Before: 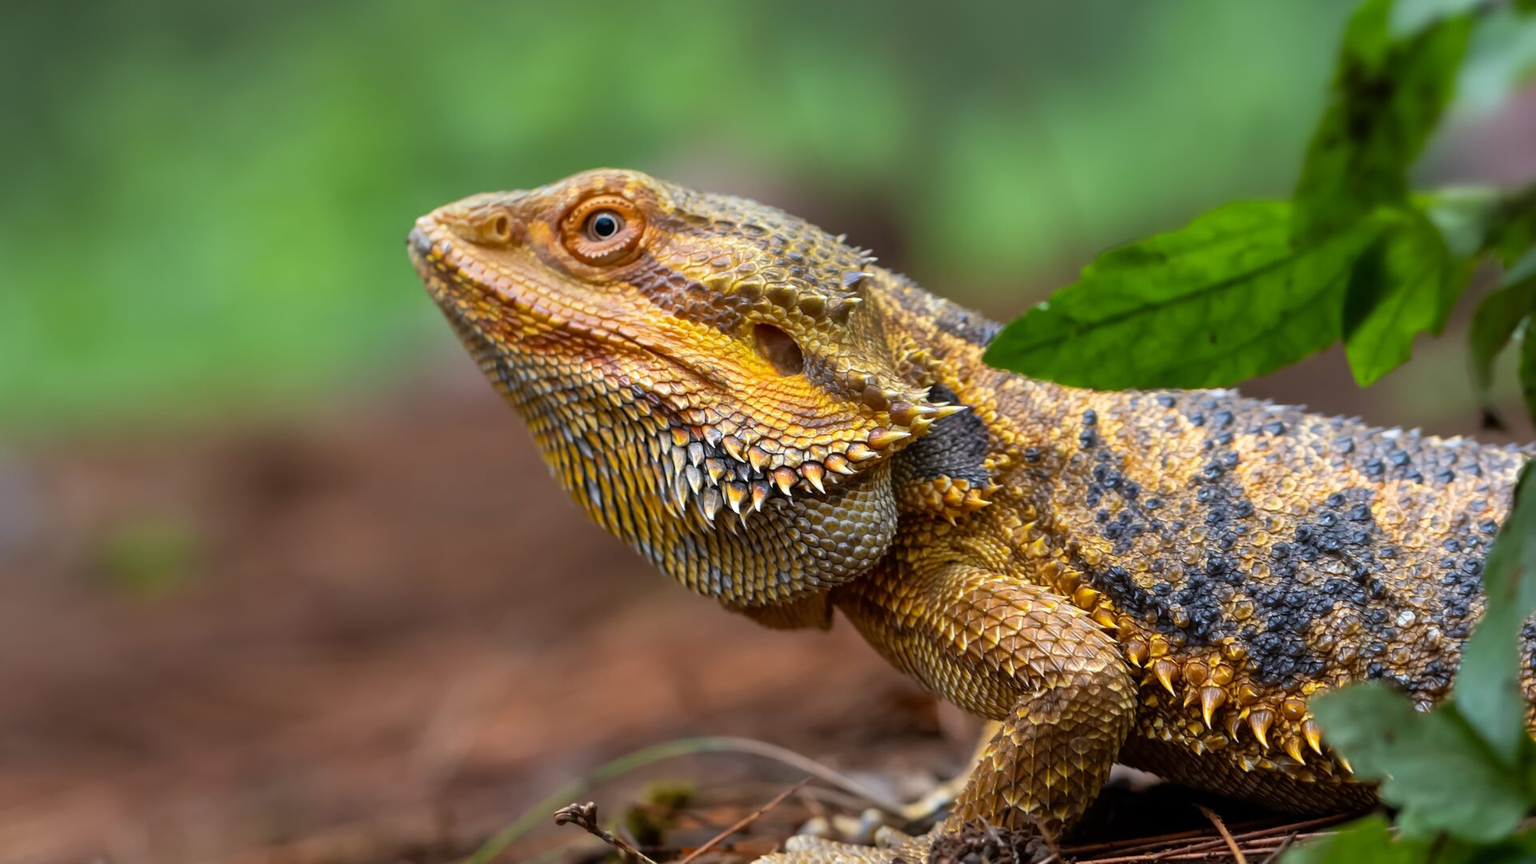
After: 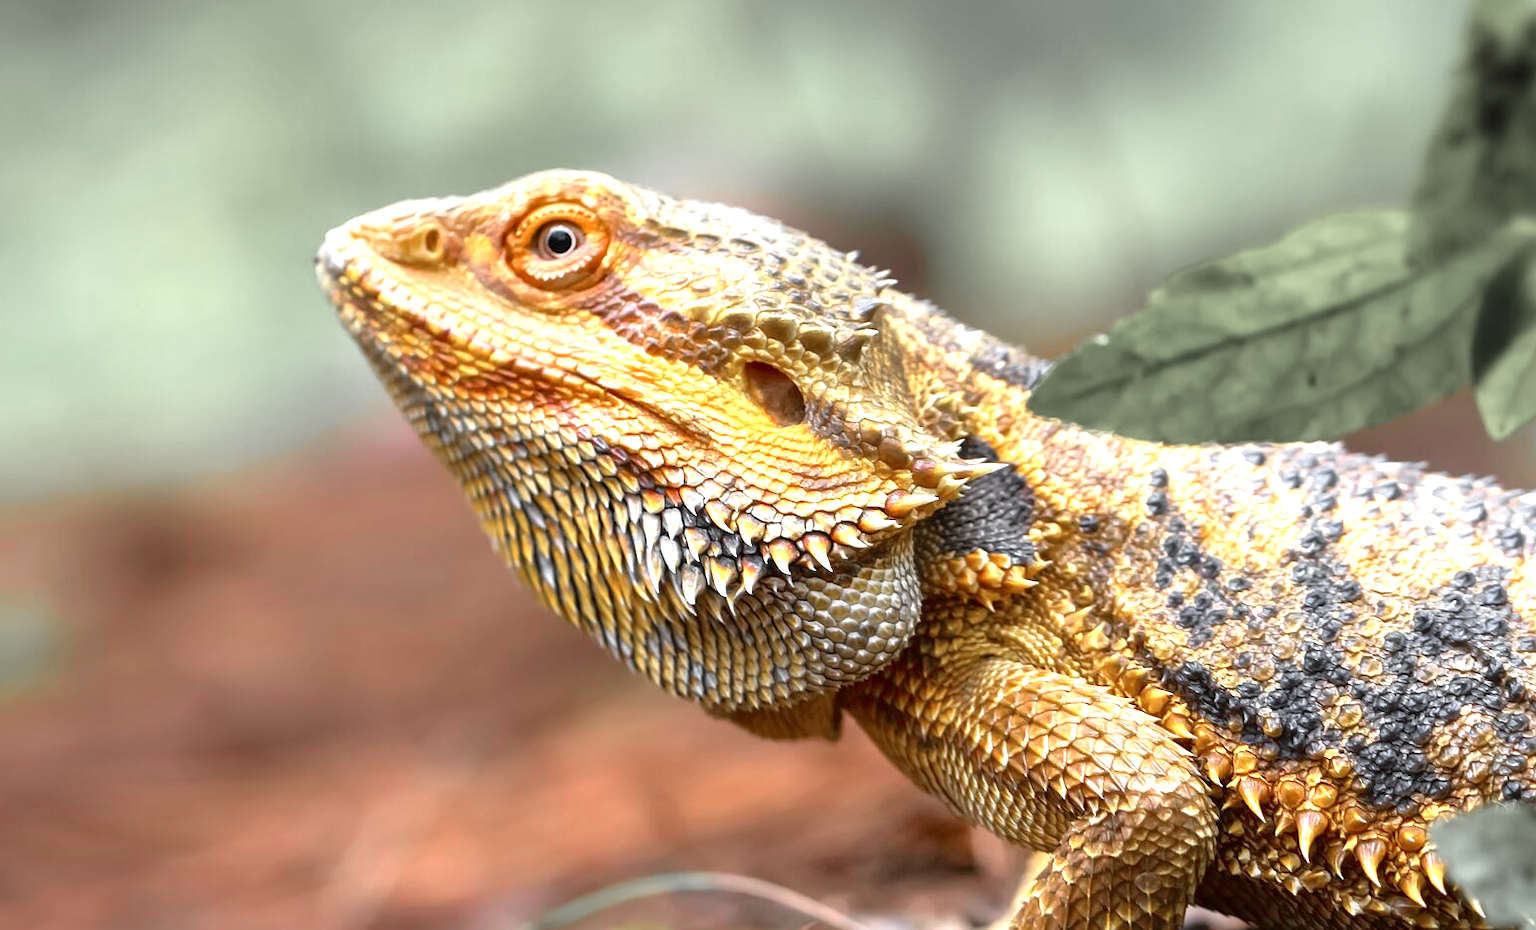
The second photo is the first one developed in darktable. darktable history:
color zones: curves: ch1 [(0, 0.638) (0.193, 0.442) (0.286, 0.15) (0.429, 0.14) (0.571, 0.142) (0.714, 0.154) (0.857, 0.175) (1, 0.638)]
exposure: exposure 1.158 EV, compensate highlight preservation false
crop: left 9.919%, top 3.662%, right 9.191%, bottom 9.139%
